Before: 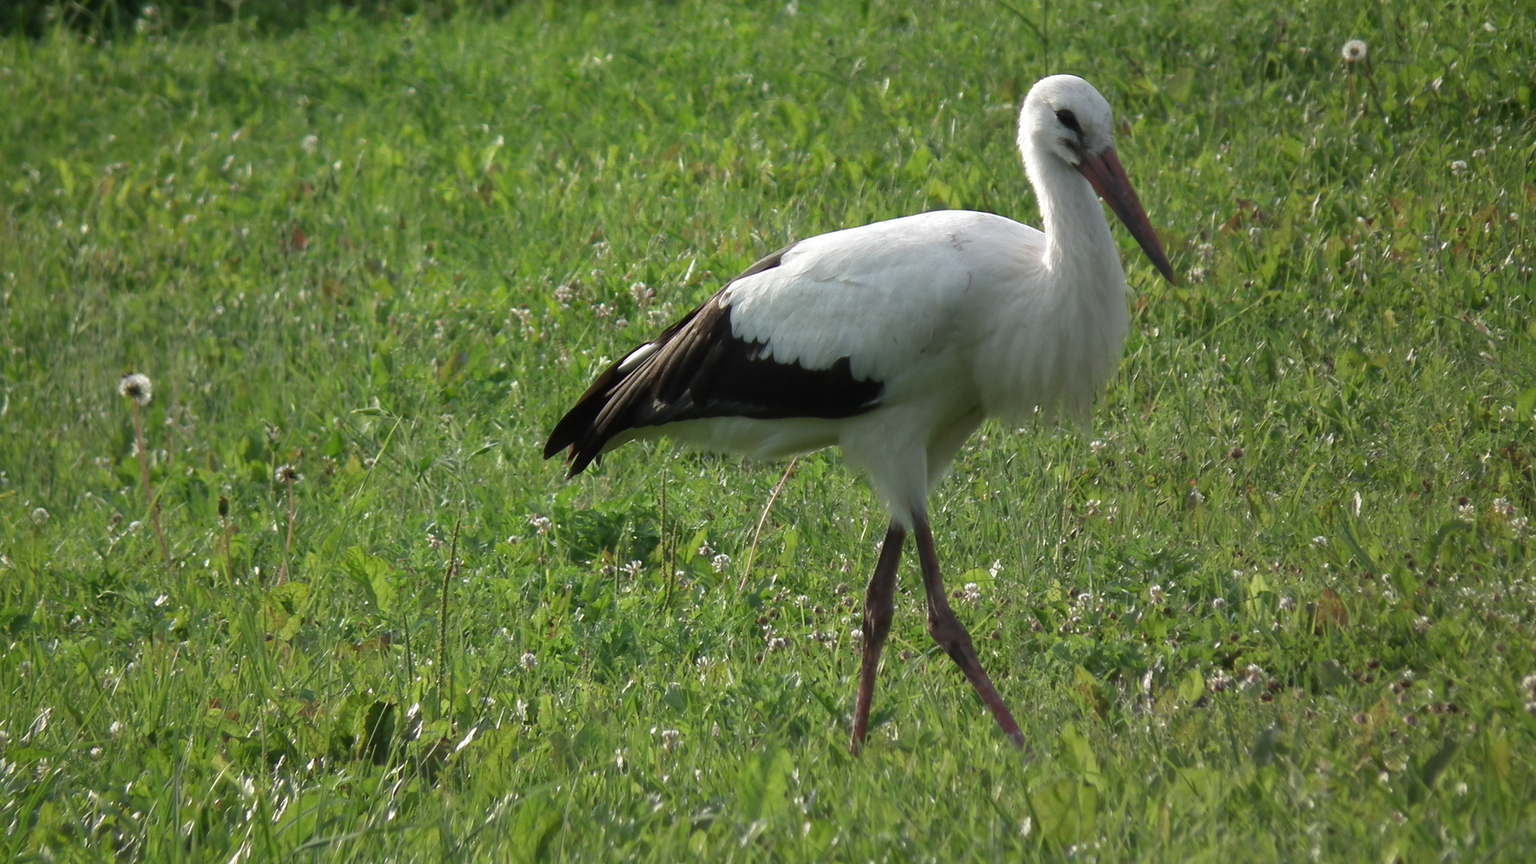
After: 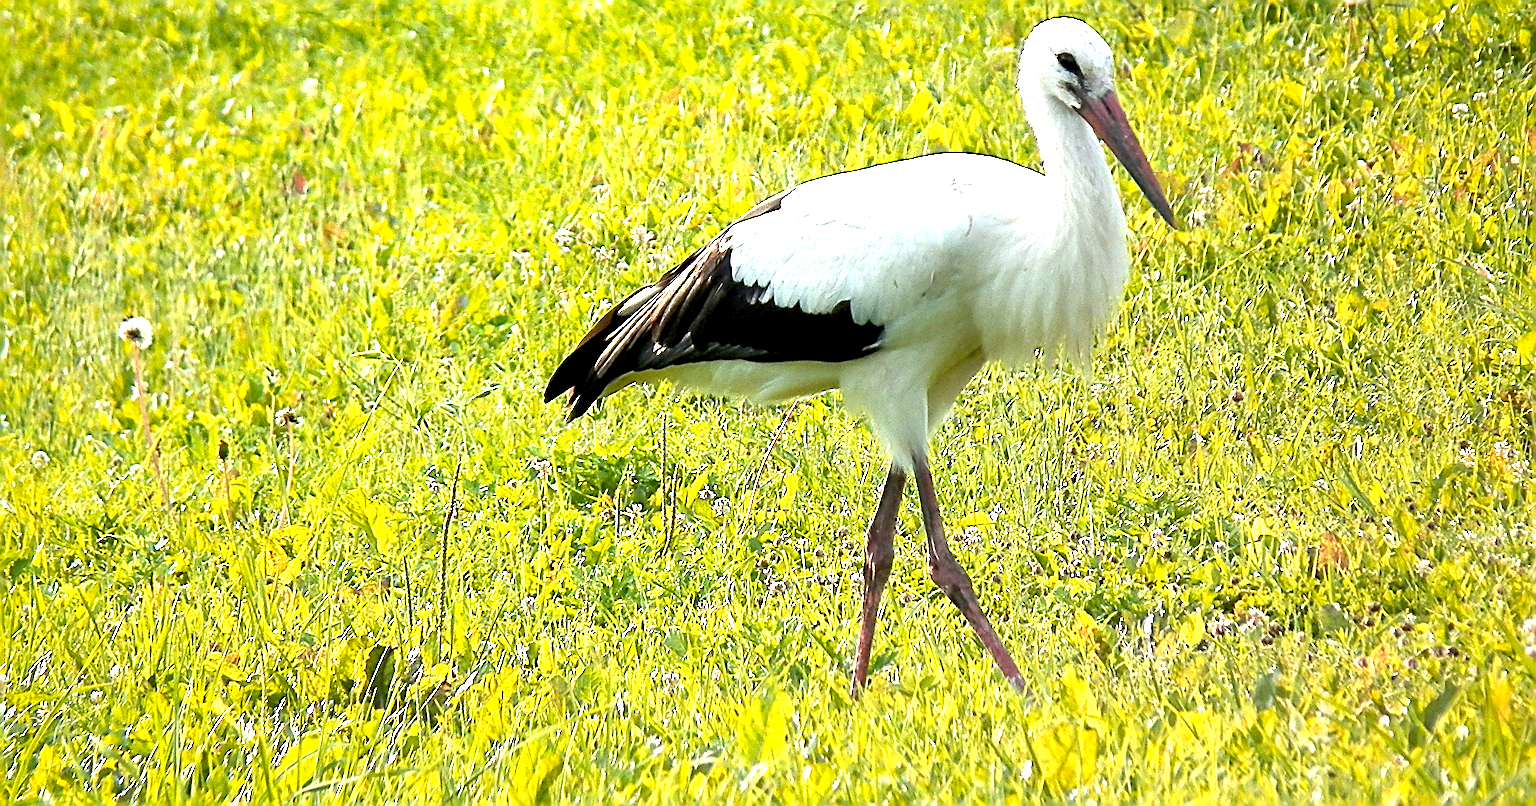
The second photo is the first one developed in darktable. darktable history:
sharpen: amount 1.861
exposure: black level correction 0.005, exposure 2.077 EV, compensate highlight preservation false
color zones: curves: ch1 [(0.24, 0.634) (0.75, 0.5)]; ch2 [(0.253, 0.437) (0.745, 0.491)]
crop and rotate: top 6.583%
